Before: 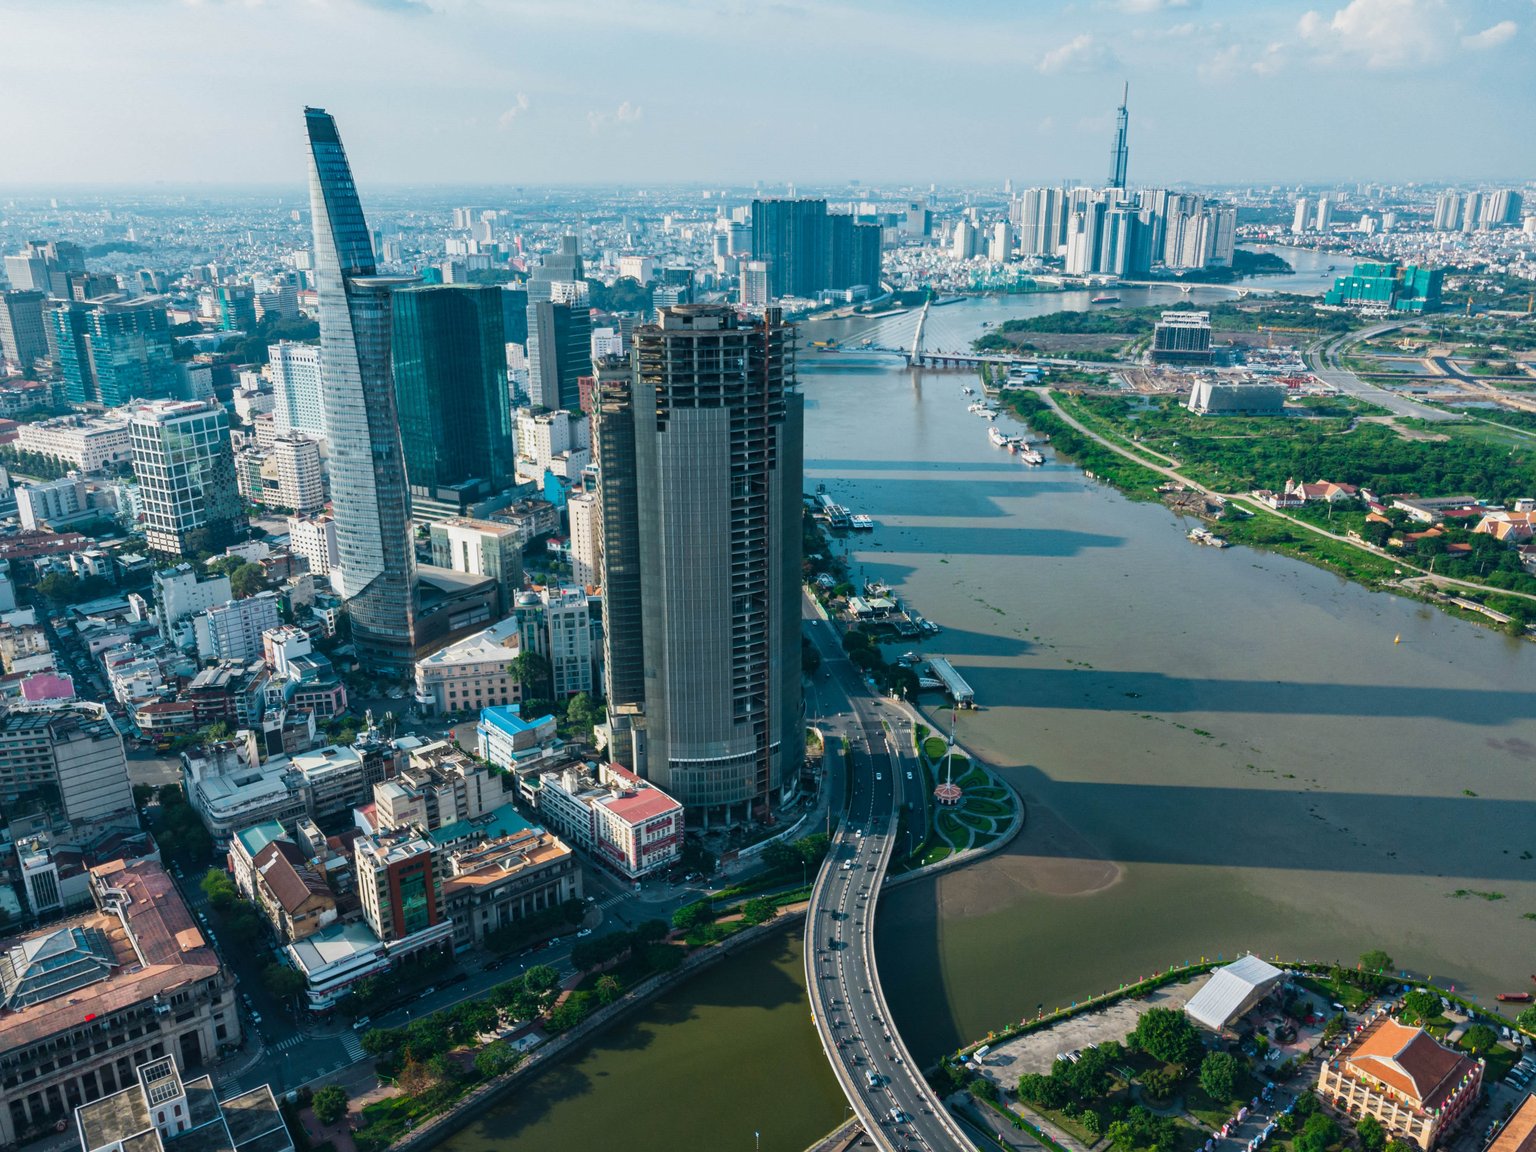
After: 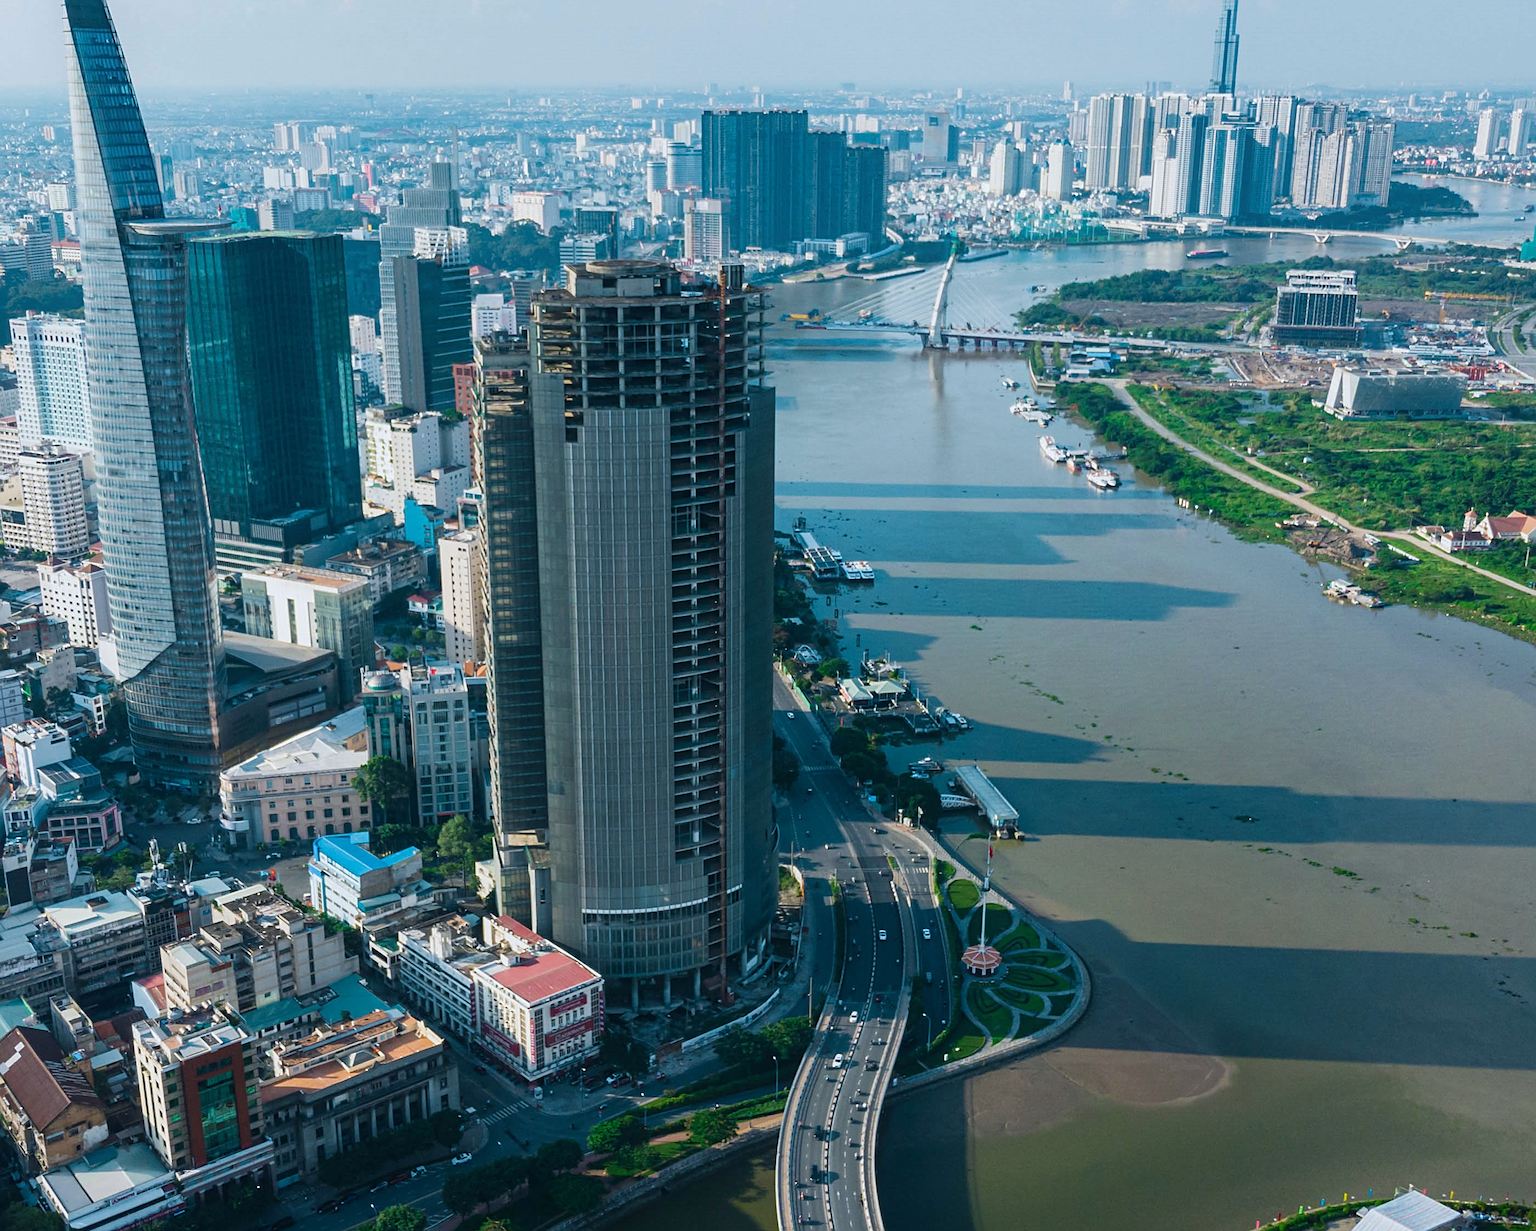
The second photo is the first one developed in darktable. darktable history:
sharpen: on, module defaults
white balance: red 0.98, blue 1.034
exposure: compensate highlight preservation false
crop and rotate: left 17.046%, top 10.659%, right 12.989%, bottom 14.553%
contrast equalizer: y [[0.5, 0.5, 0.472, 0.5, 0.5, 0.5], [0.5 ×6], [0.5 ×6], [0 ×6], [0 ×6]]
